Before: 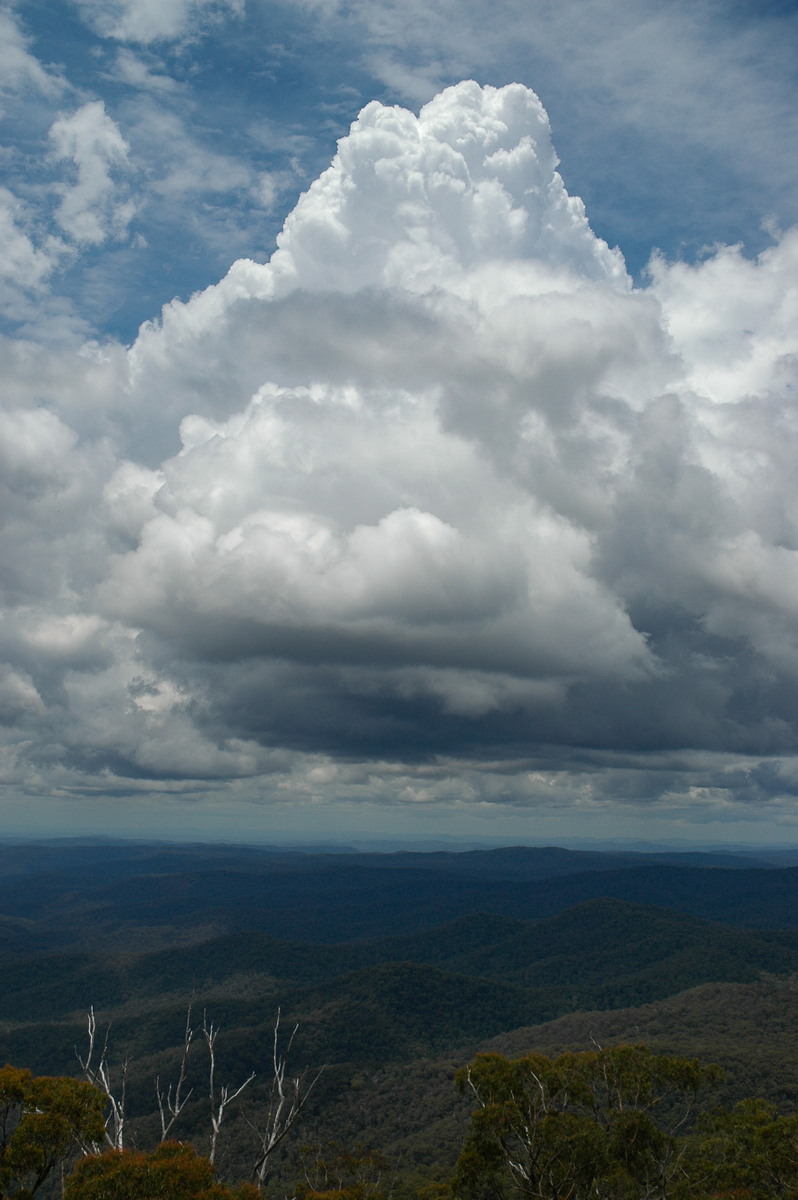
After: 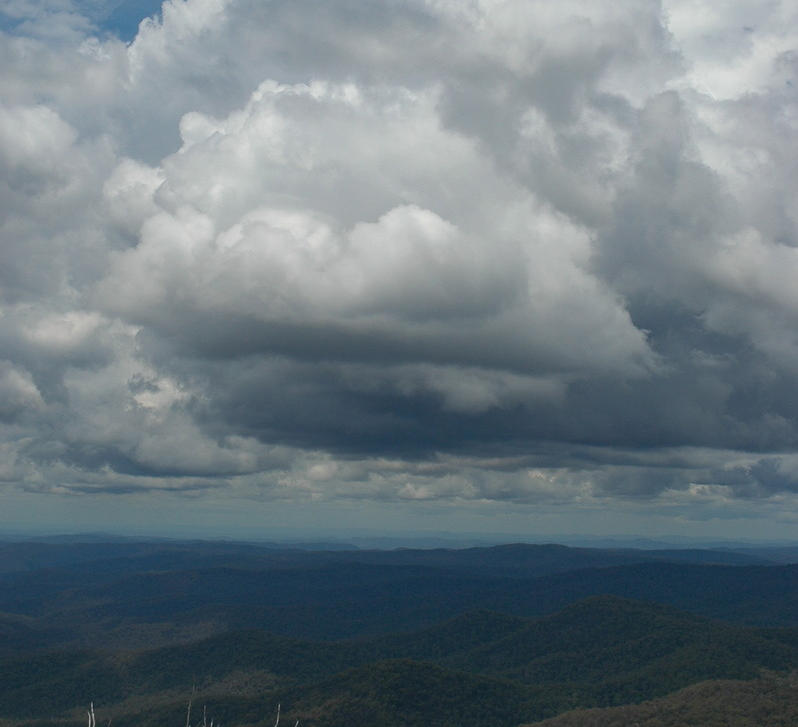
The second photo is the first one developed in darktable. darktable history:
crop and rotate: top 25.308%, bottom 14.06%
contrast brightness saturation: contrast -0.106
